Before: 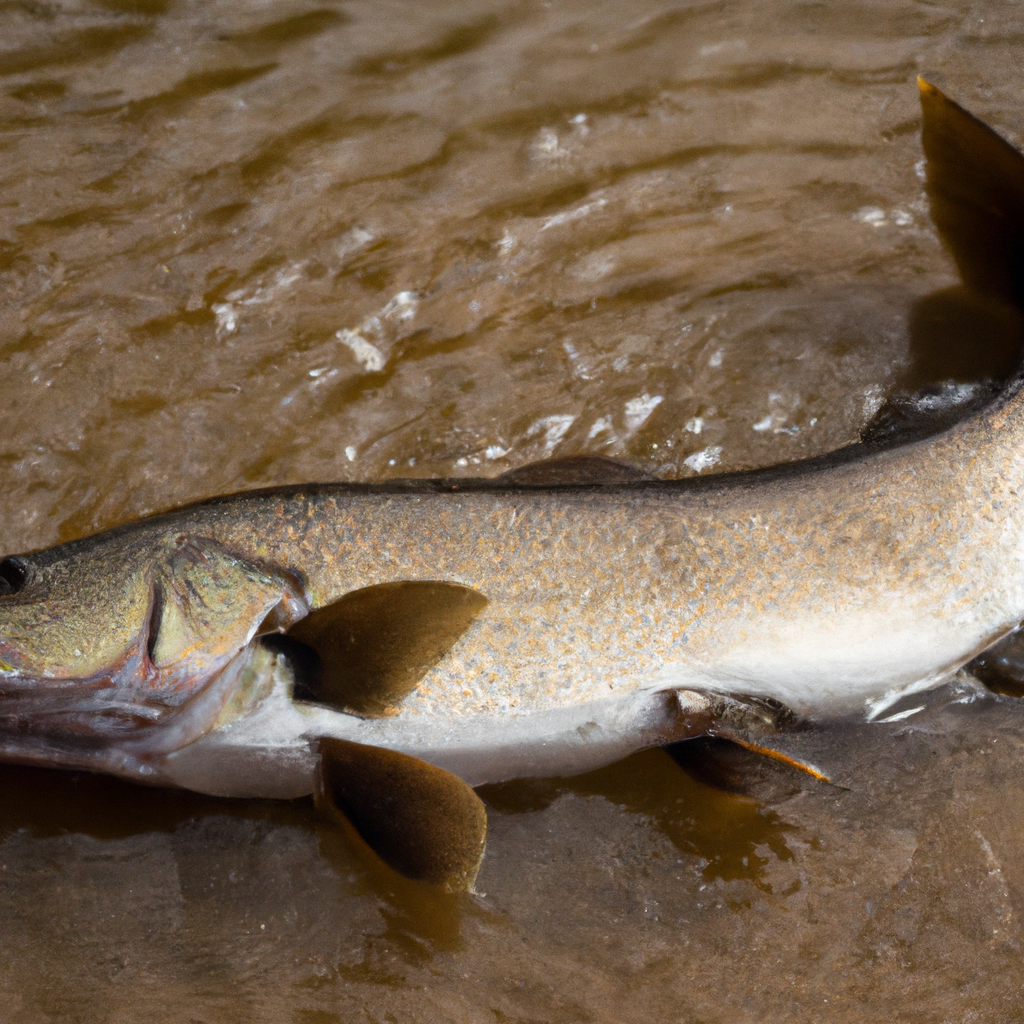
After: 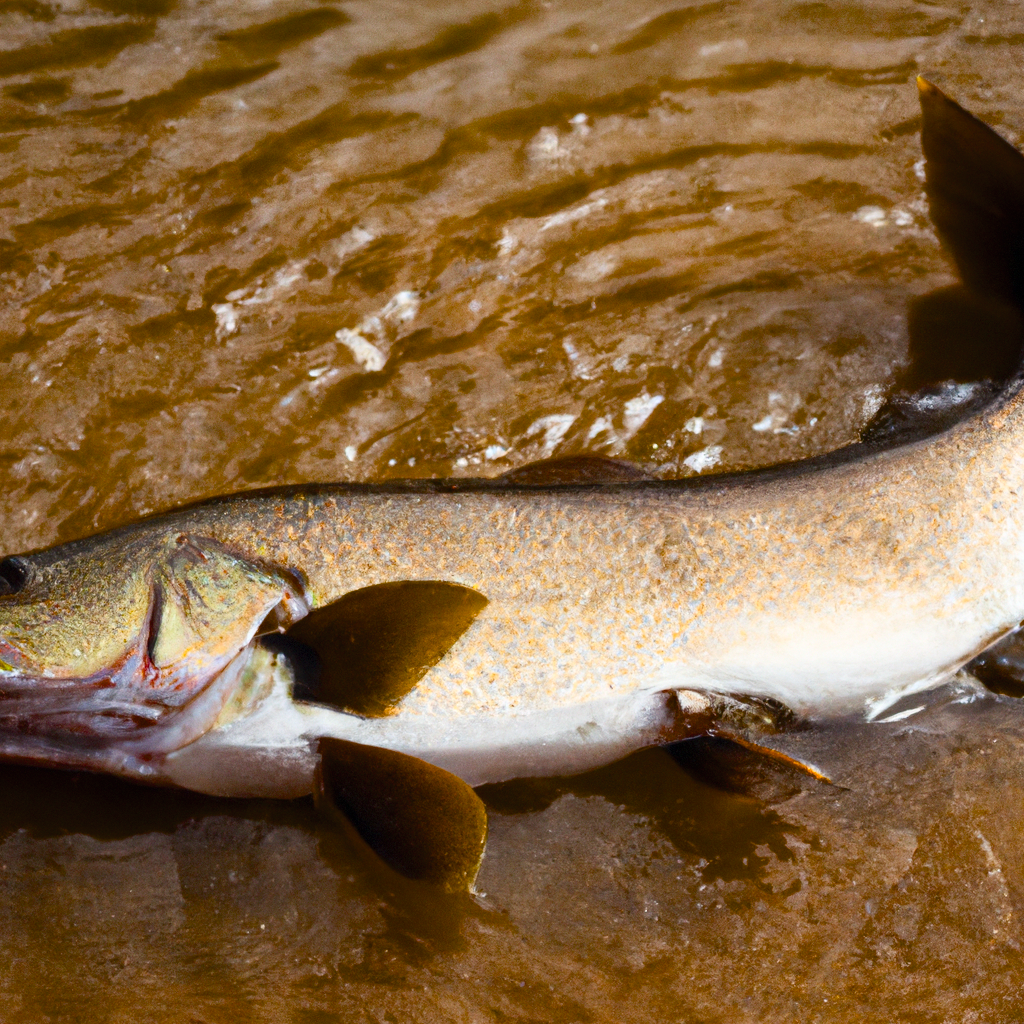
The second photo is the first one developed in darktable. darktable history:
color balance rgb: perceptual saturation grading › global saturation 27.453%, perceptual saturation grading › highlights -27.825%, perceptual saturation grading › mid-tones 15.249%, perceptual saturation grading › shadows 33.193%, saturation formula JzAzBz (2021)
contrast brightness saturation: contrast 0.197, brightness 0.159, saturation 0.218
